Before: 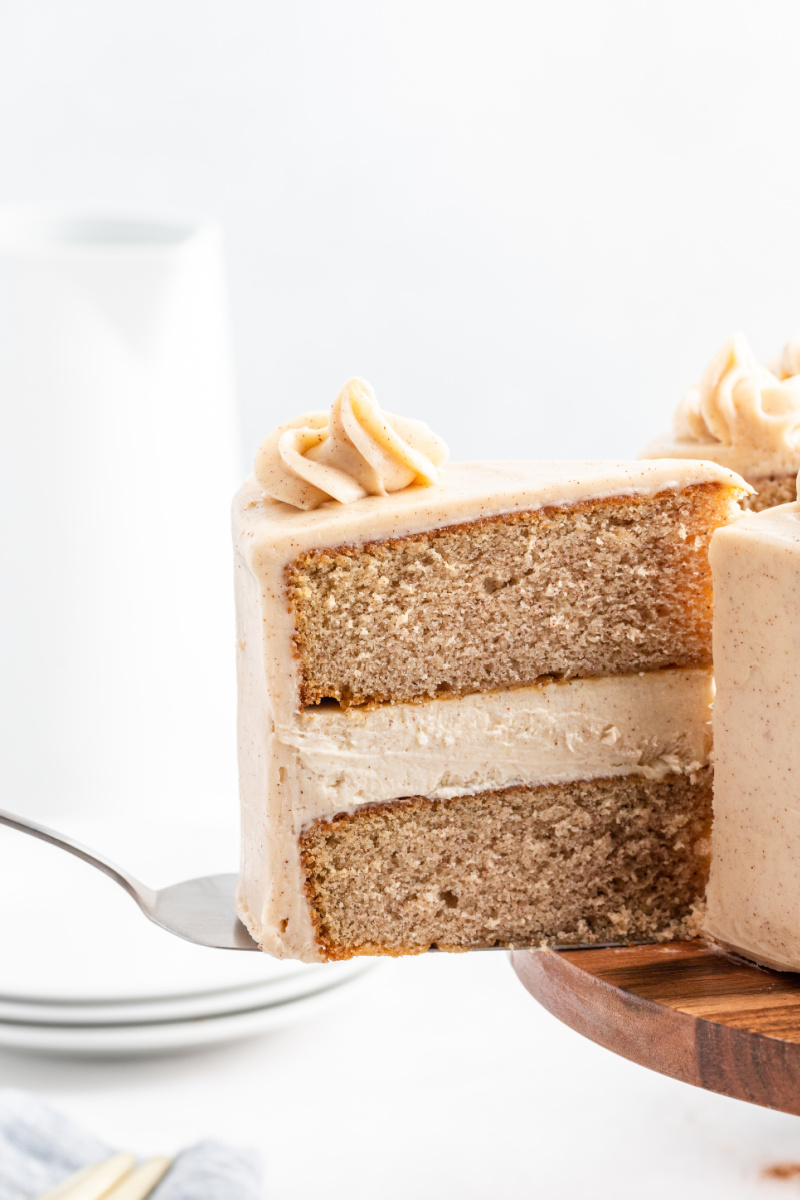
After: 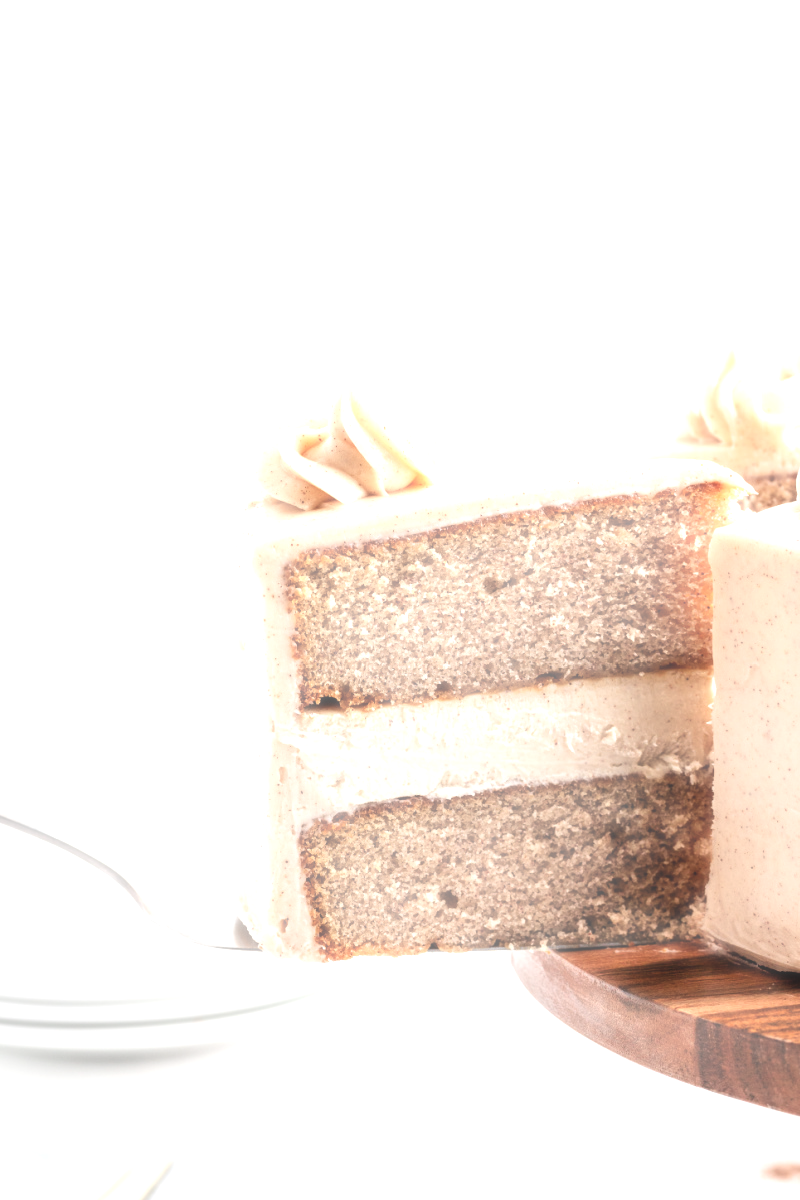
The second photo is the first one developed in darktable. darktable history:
exposure: exposure 0.515 EV, compensate highlight preservation false
haze removal: strength -0.9, distance 0.225, compatibility mode true, adaptive false
rotate and perspective: automatic cropping off
